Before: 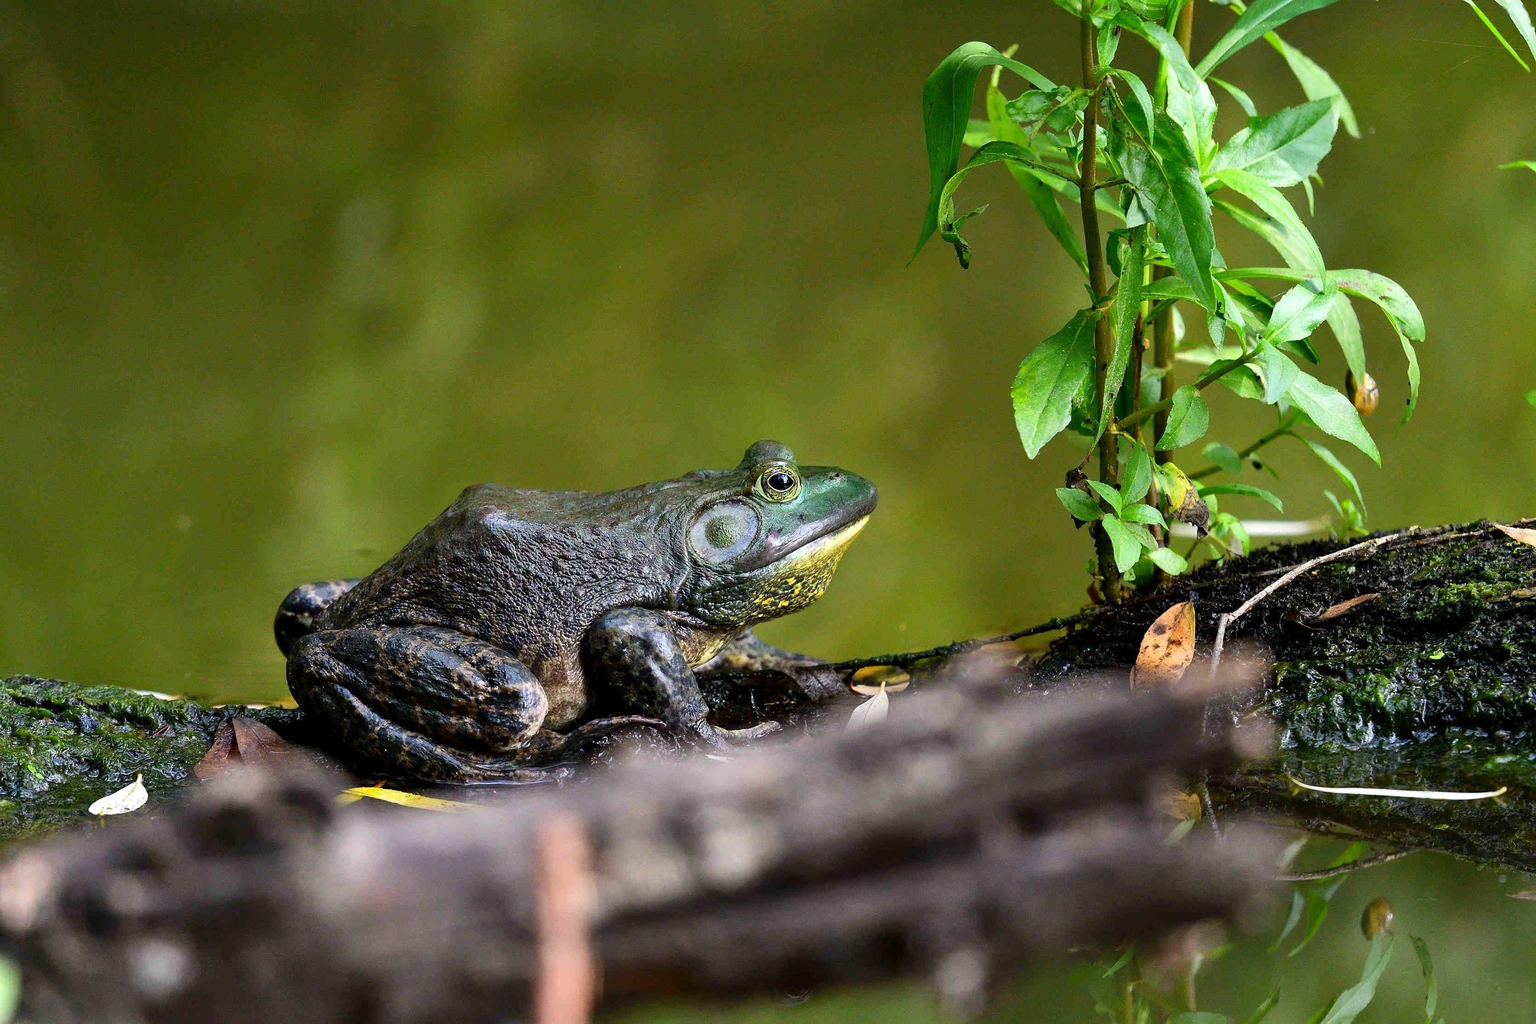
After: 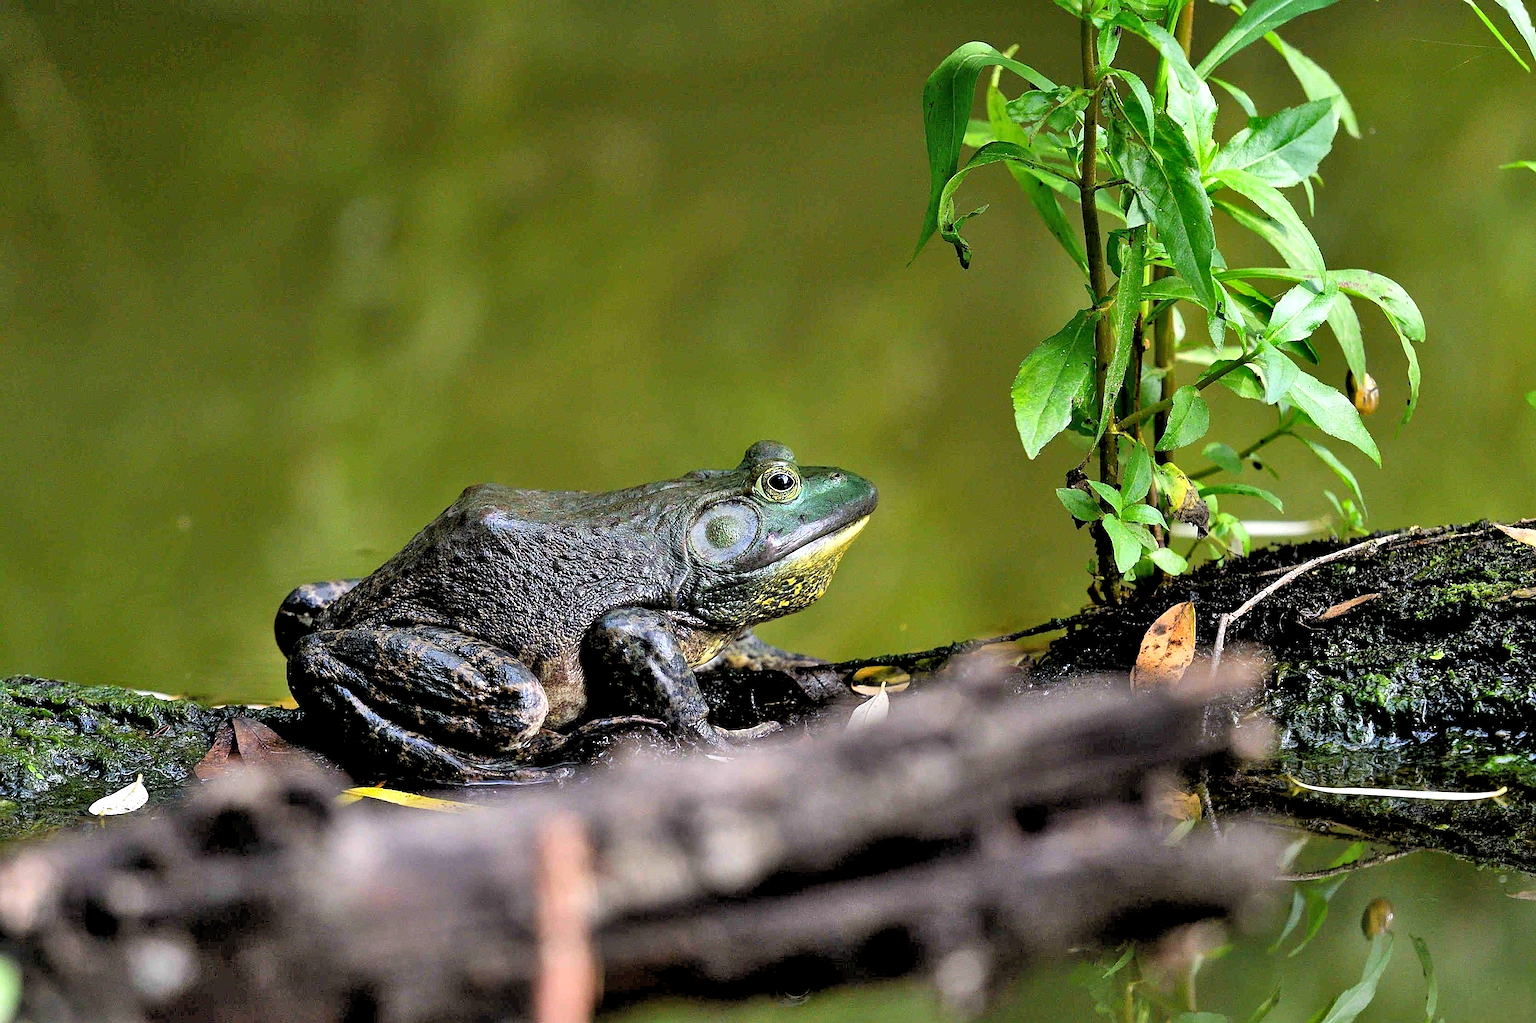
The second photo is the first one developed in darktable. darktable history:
sharpen: radius 1.967
rgb levels: levels [[0.013, 0.434, 0.89], [0, 0.5, 1], [0, 0.5, 1]]
shadows and highlights: soften with gaussian
